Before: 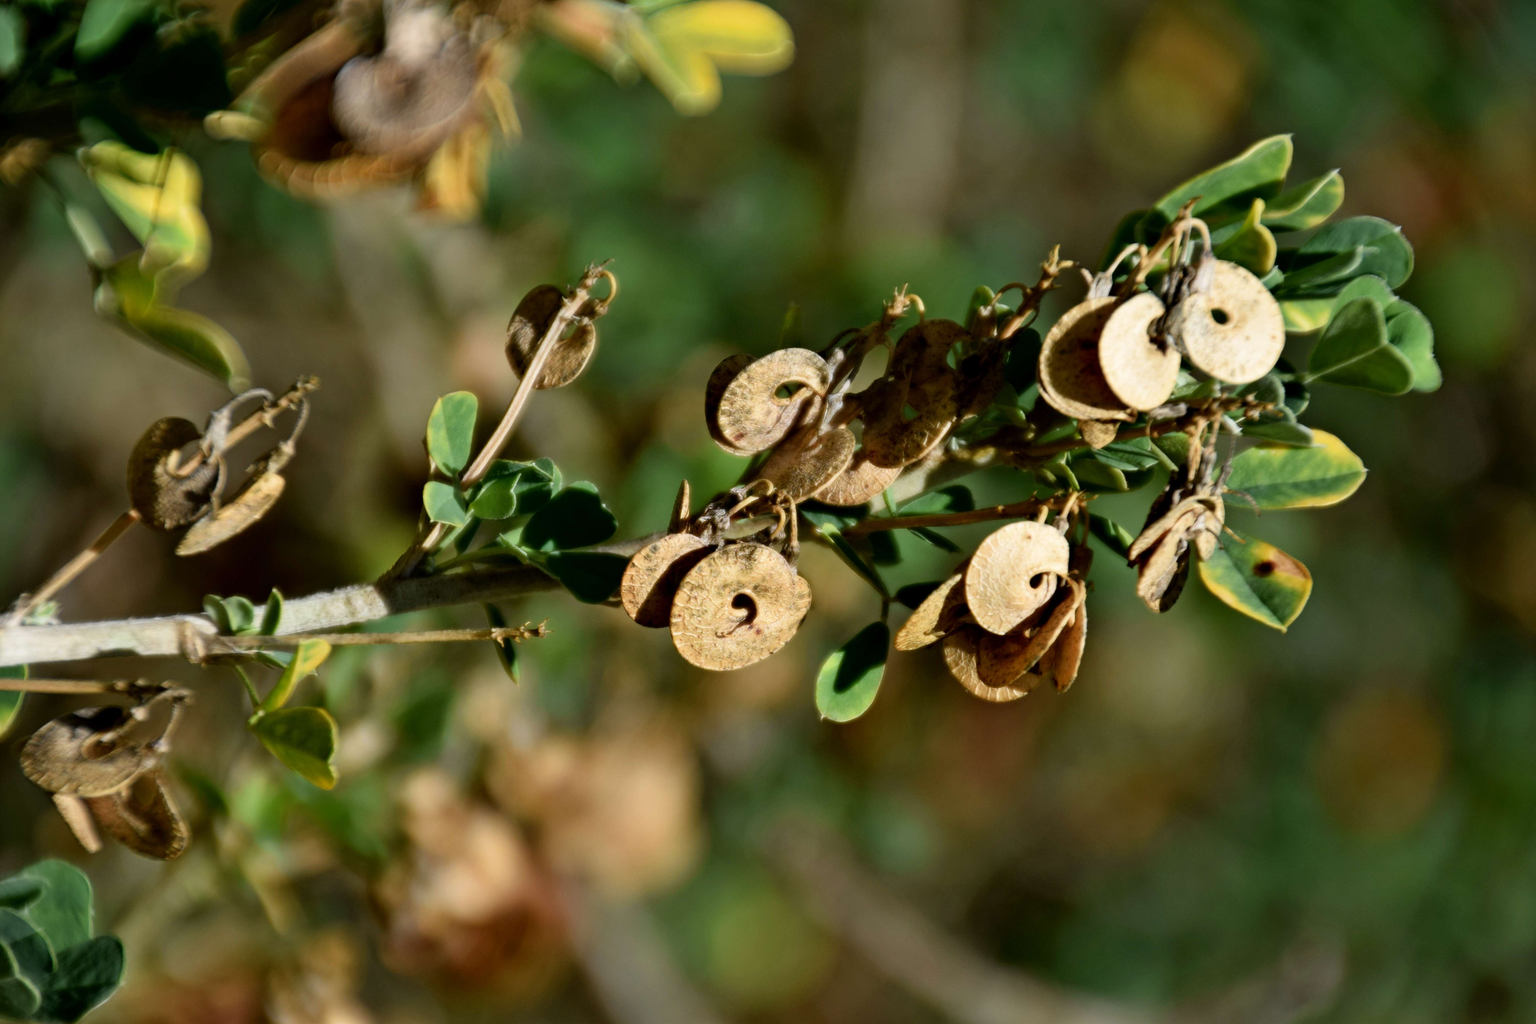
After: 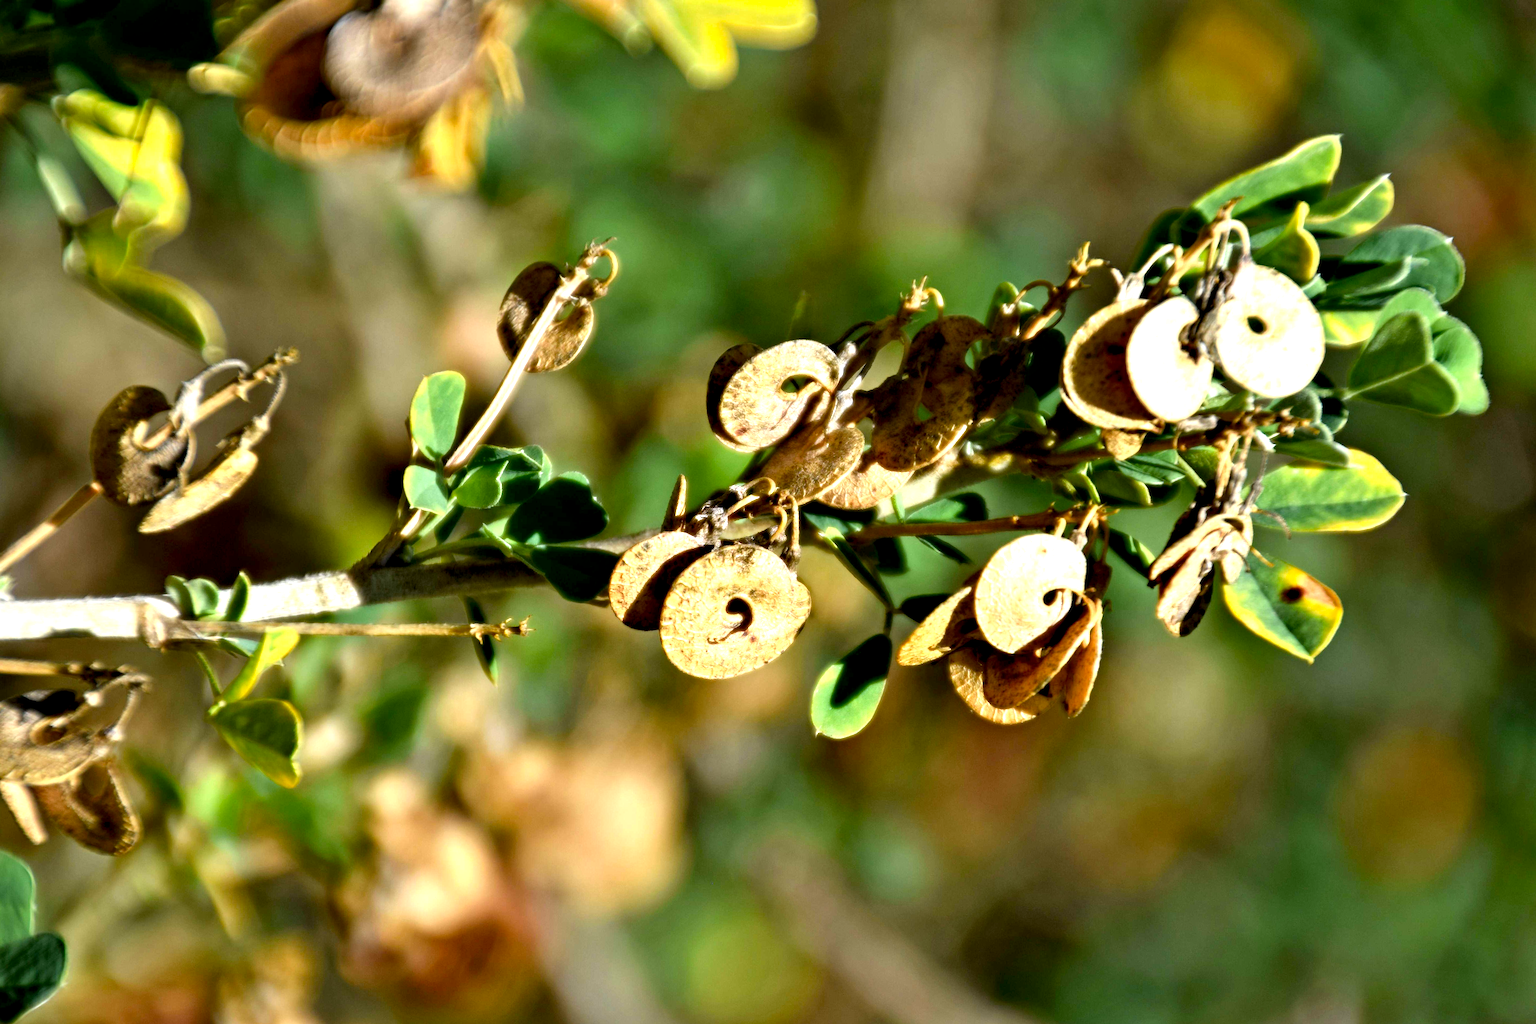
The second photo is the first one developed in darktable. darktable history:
crop and rotate: angle -2.38°
contrast equalizer: octaves 7, y [[0.6 ×6], [0.55 ×6], [0 ×6], [0 ×6], [0 ×6]], mix 0.35
color balance: output saturation 110%
exposure: black level correction 0.001, exposure 0.955 EV, compensate exposure bias true, compensate highlight preservation false
